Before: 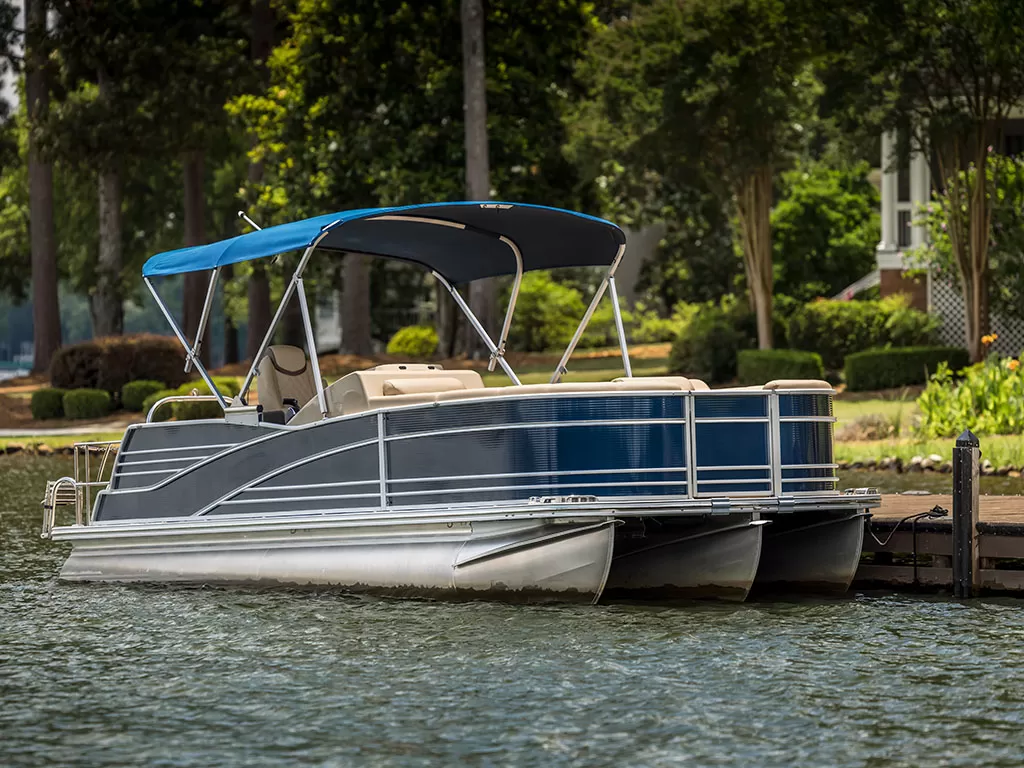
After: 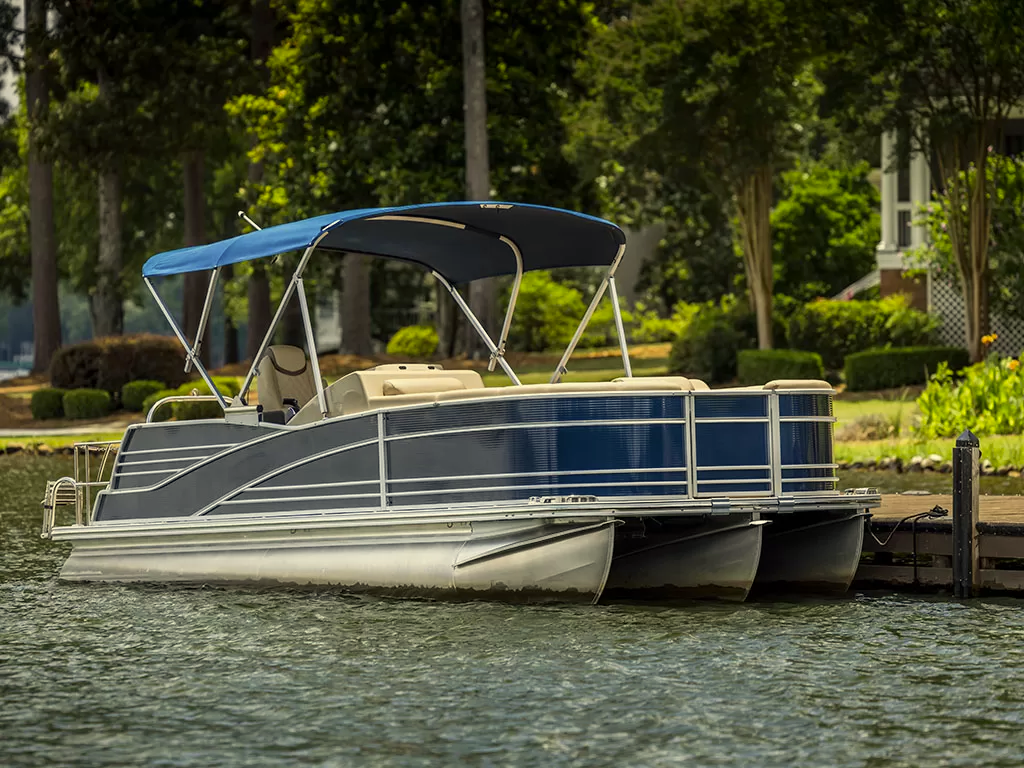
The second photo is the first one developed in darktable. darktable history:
white balance: red 0.925, blue 1.046
color correction: highlights a* 2.72, highlights b* 22.8
